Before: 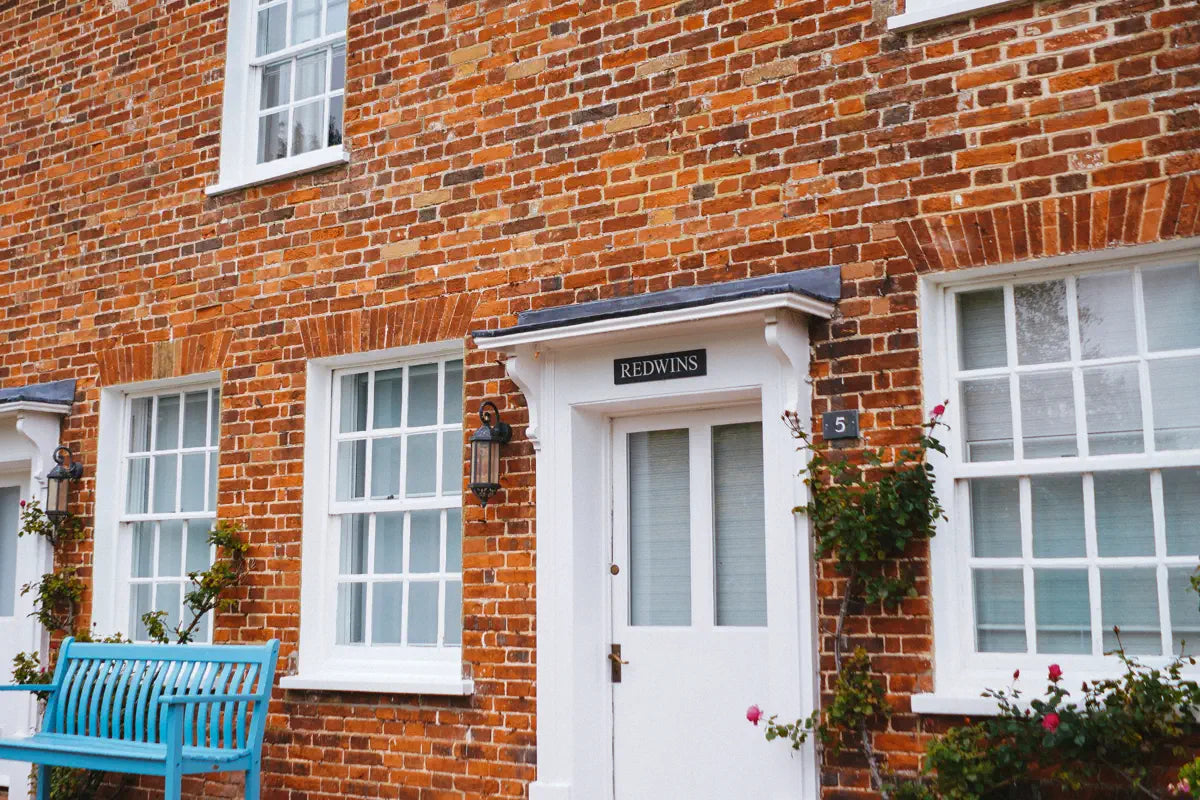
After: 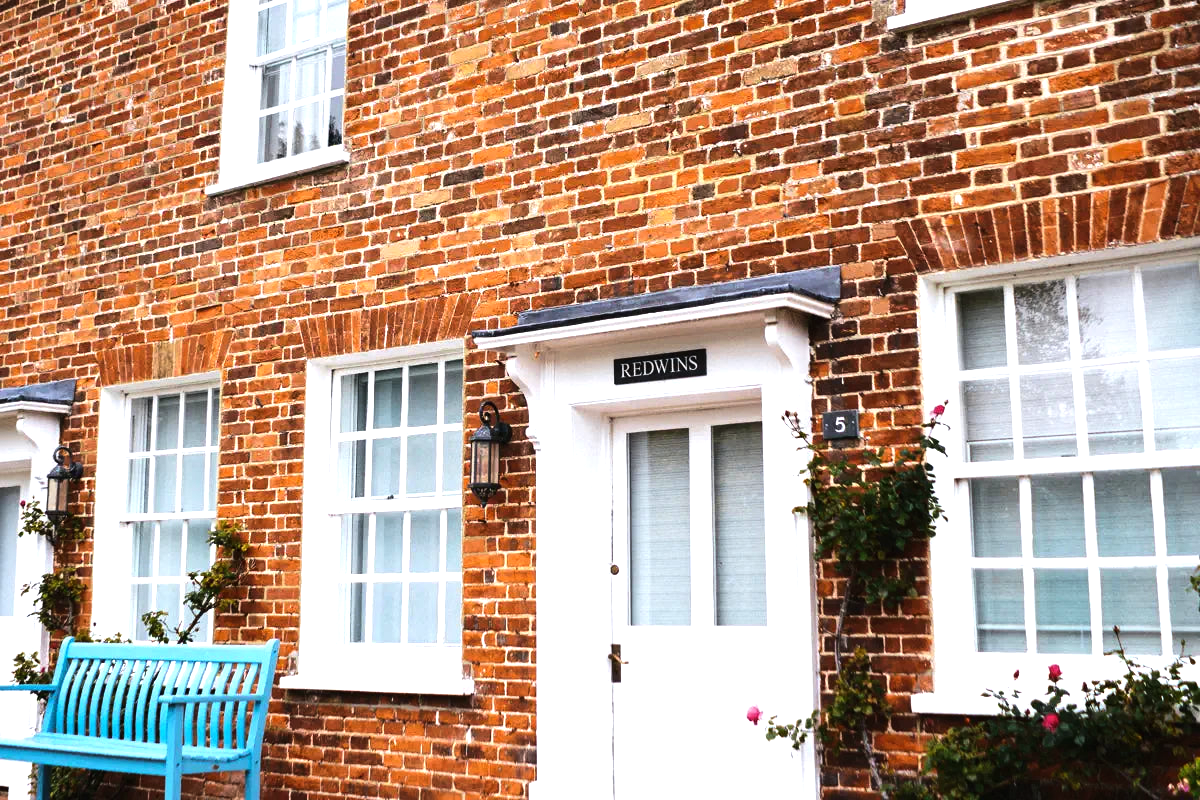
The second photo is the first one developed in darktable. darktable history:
white balance: emerald 1
tone equalizer: -8 EV -1.08 EV, -7 EV -1.01 EV, -6 EV -0.867 EV, -5 EV -0.578 EV, -3 EV 0.578 EV, -2 EV 0.867 EV, -1 EV 1.01 EV, +0 EV 1.08 EV, edges refinement/feathering 500, mask exposure compensation -1.57 EV, preserve details no
